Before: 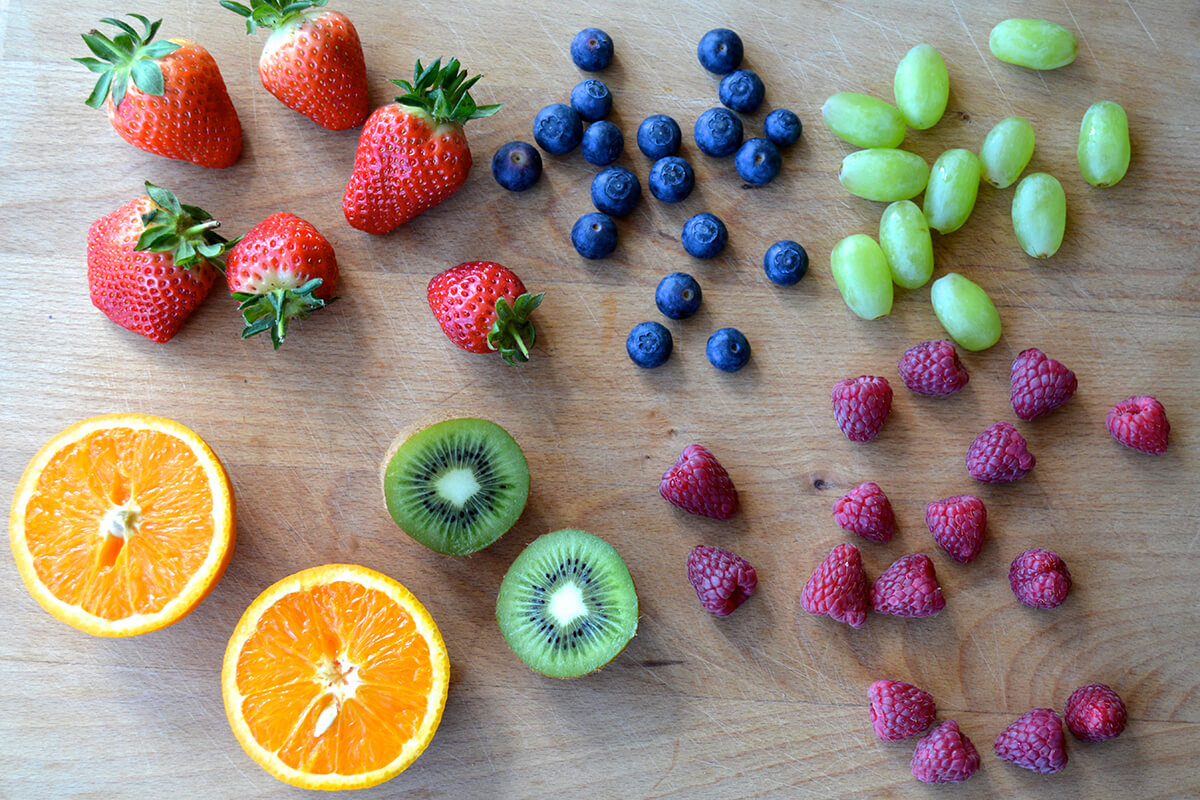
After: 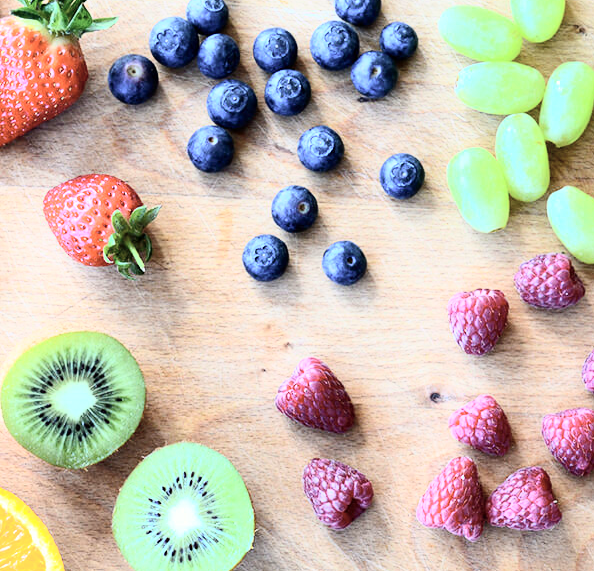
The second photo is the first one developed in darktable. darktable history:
crop: left 32.075%, top 10.976%, right 18.355%, bottom 17.596%
tone curve: curves: ch0 [(0, 0) (0.003, 0.003) (0.011, 0.011) (0.025, 0.026) (0.044, 0.045) (0.069, 0.087) (0.1, 0.141) (0.136, 0.202) (0.177, 0.271) (0.224, 0.357) (0.277, 0.461) (0.335, 0.583) (0.399, 0.685) (0.468, 0.782) (0.543, 0.867) (0.623, 0.927) (0.709, 0.96) (0.801, 0.975) (0.898, 0.987) (1, 1)], color space Lab, independent channels, preserve colors none
white balance: red 1.009, blue 0.985
